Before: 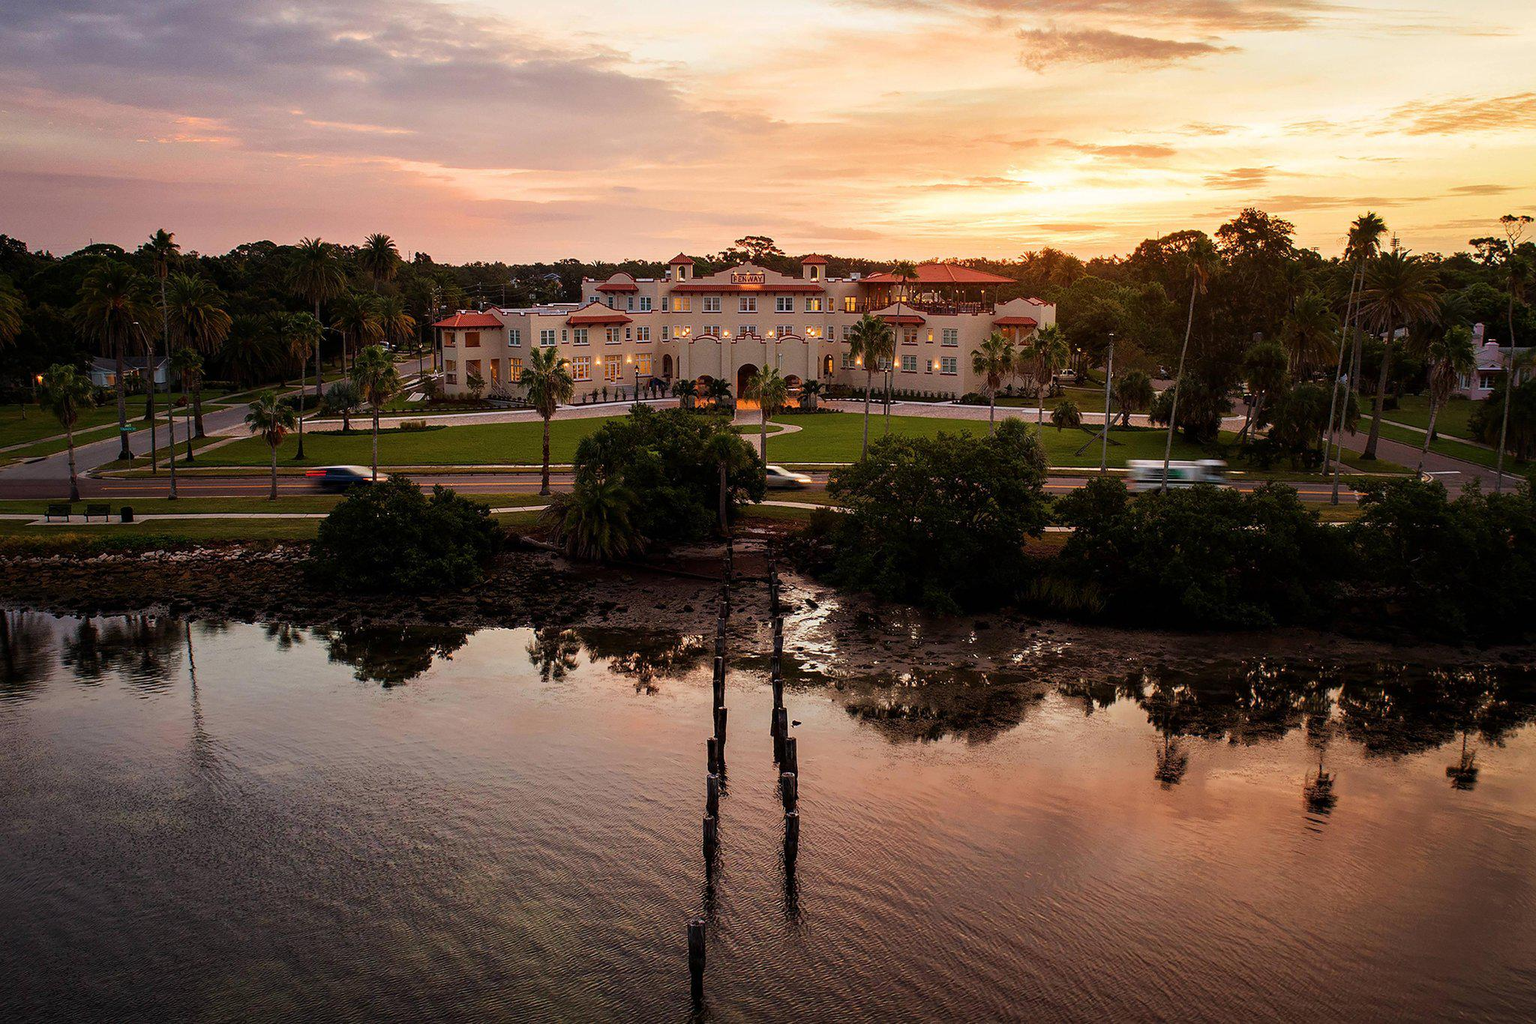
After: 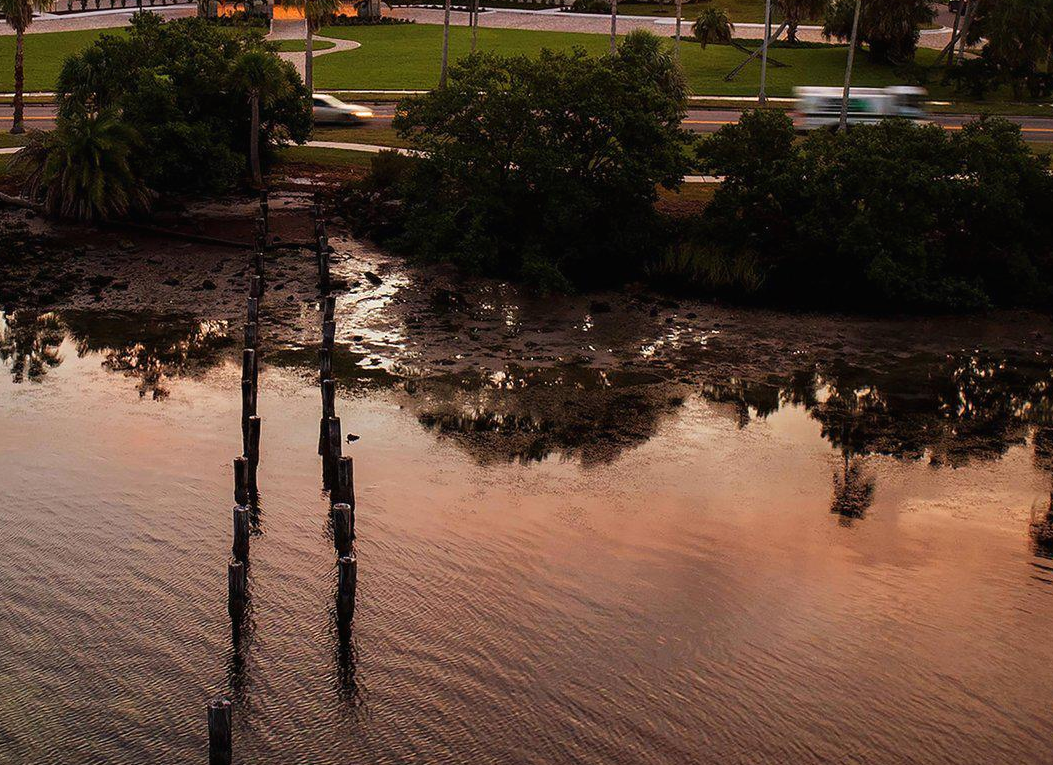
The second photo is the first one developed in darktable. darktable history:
exposure: black level correction -0.001, exposure 0.079 EV, compensate exposure bias true, compensate highlight preservation false
crop: left 34.661%, top 38.613%, right 13.877%, bottom 5.359%
